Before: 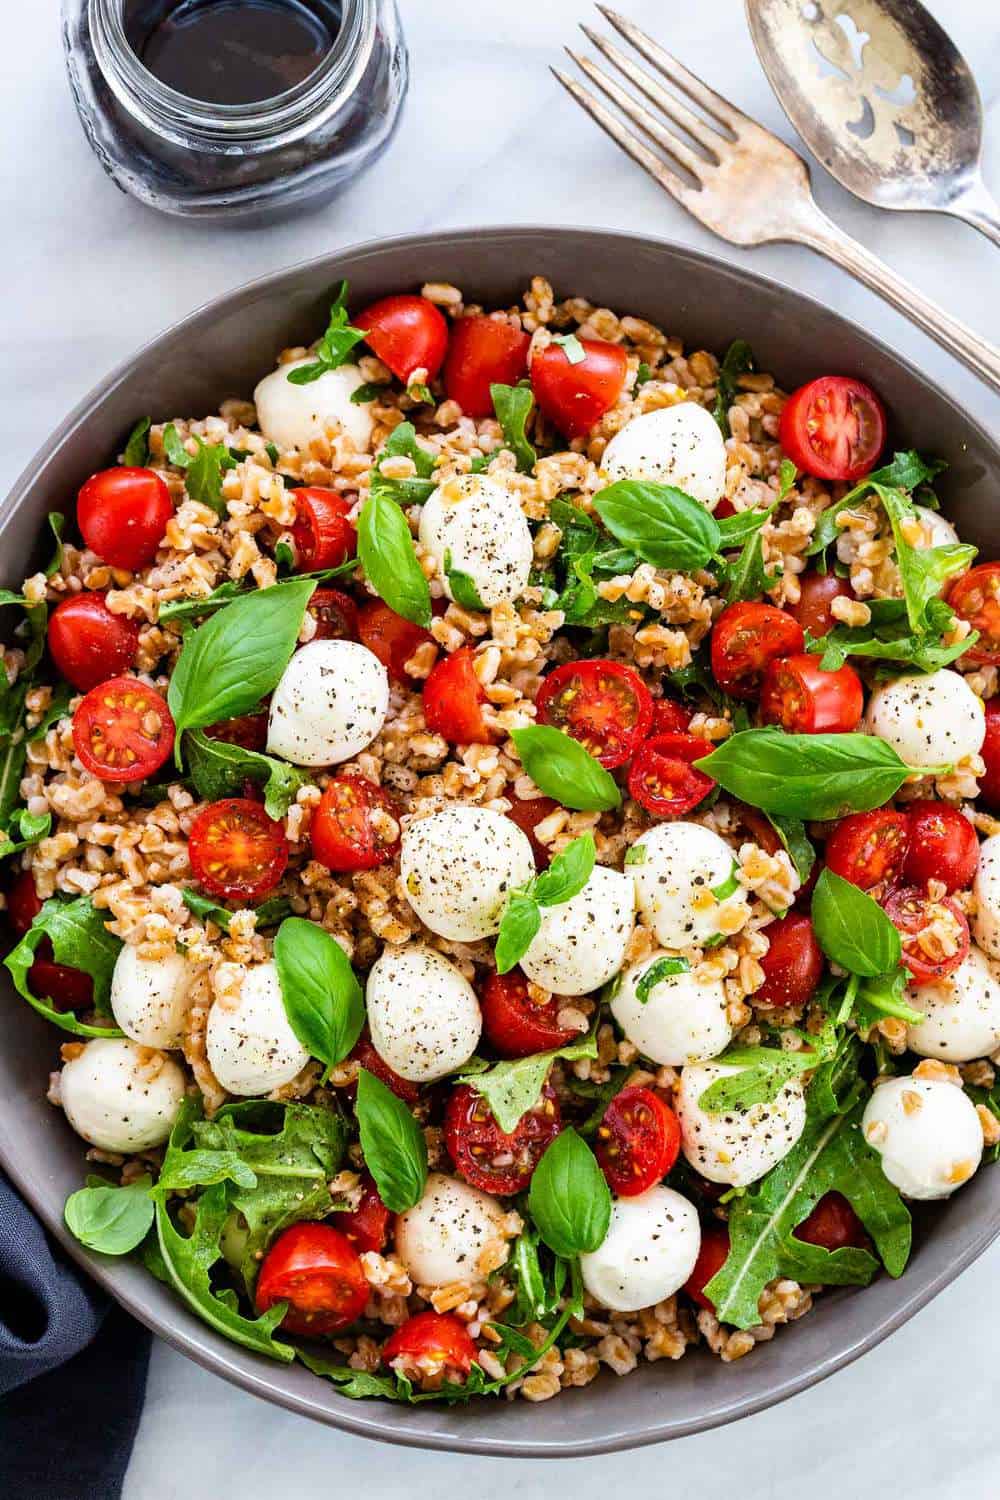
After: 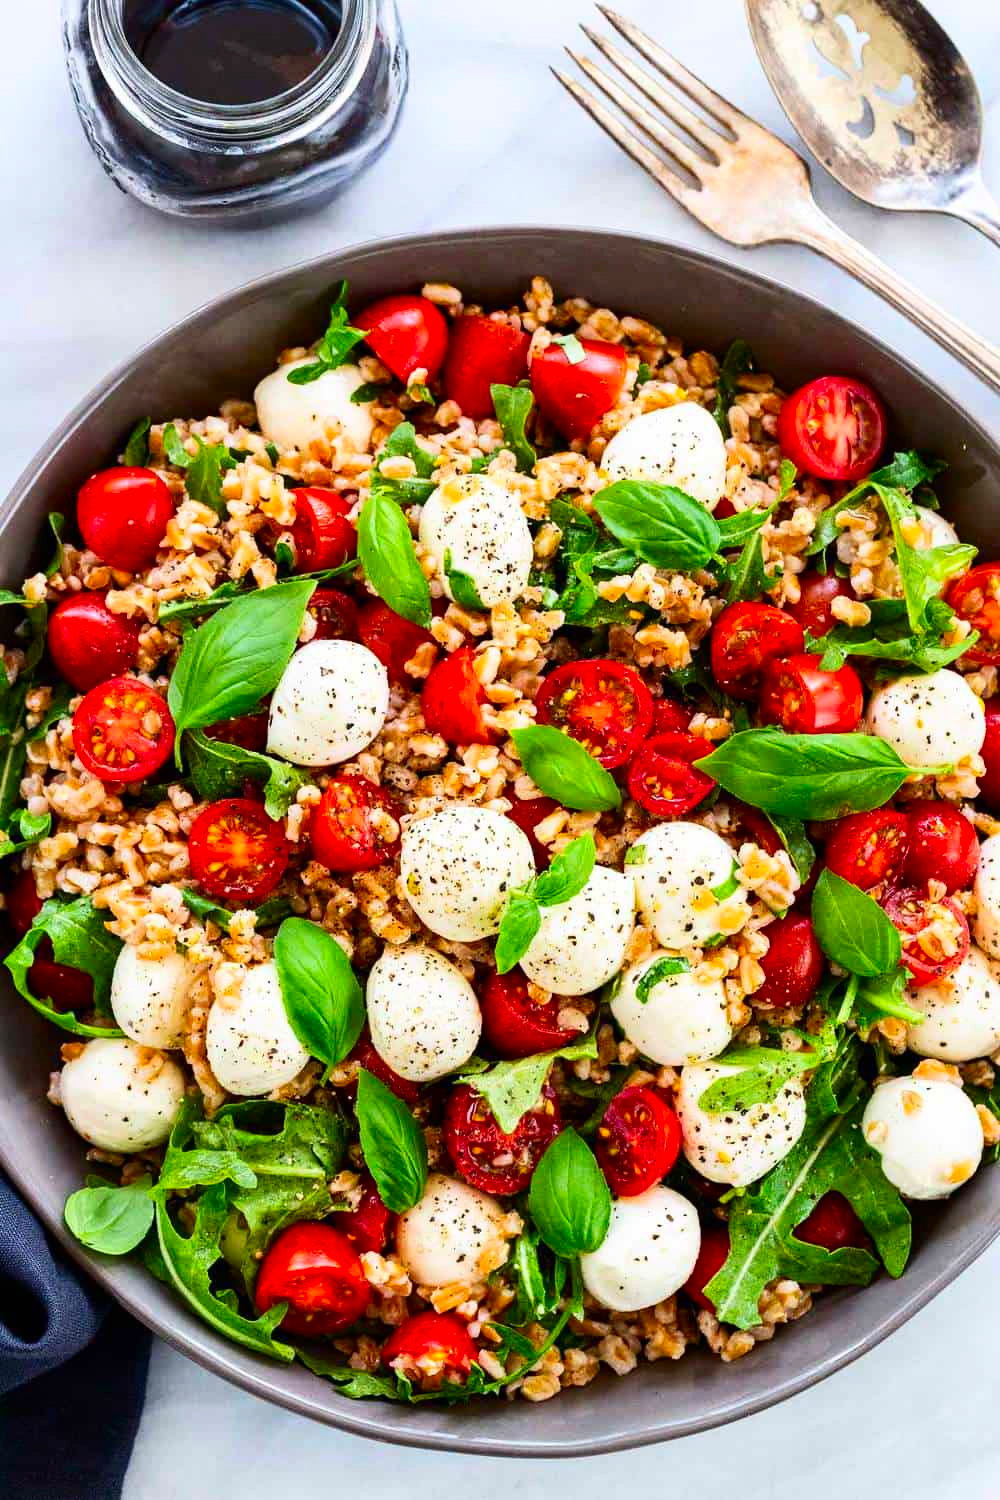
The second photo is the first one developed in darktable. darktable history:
contrast brightness saturation: contrast 0.171, saturation 0.305
